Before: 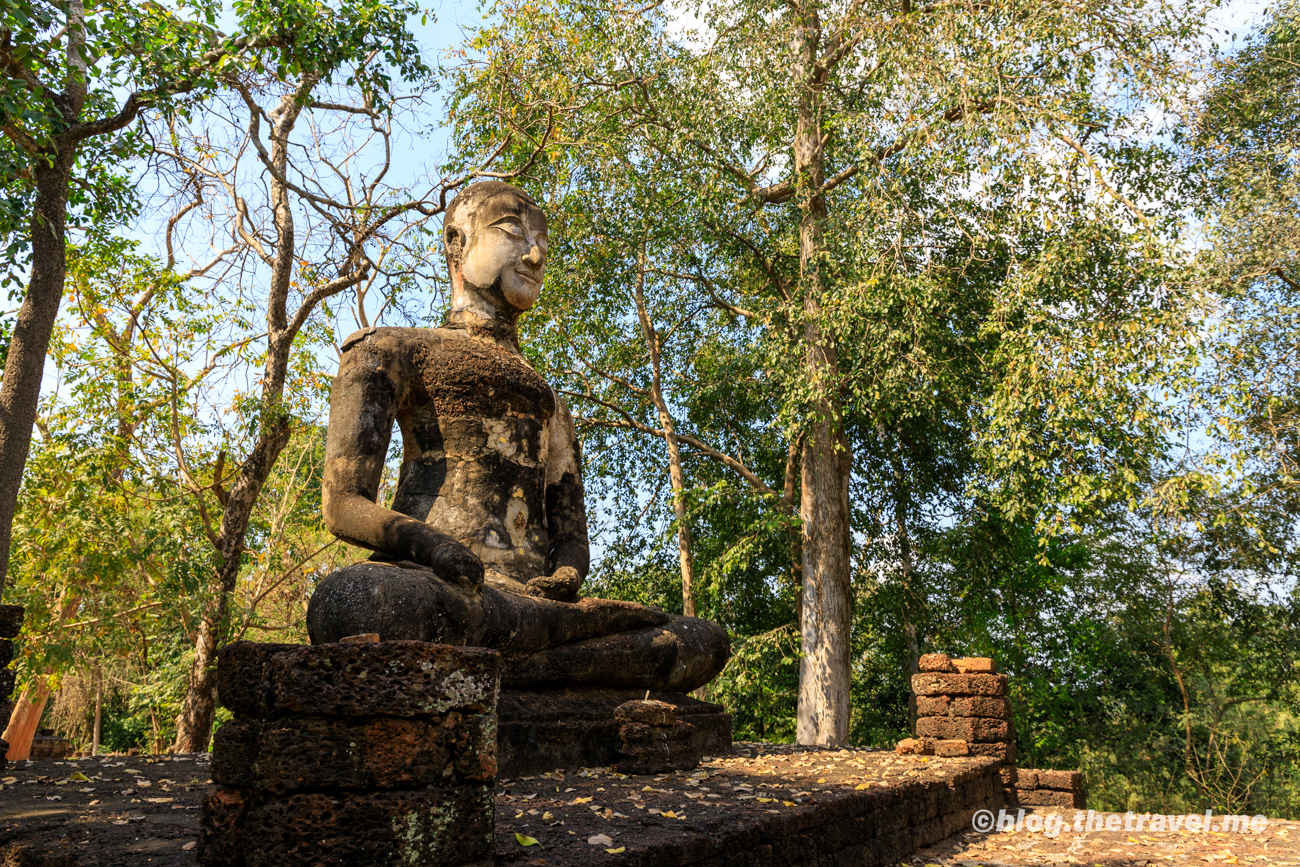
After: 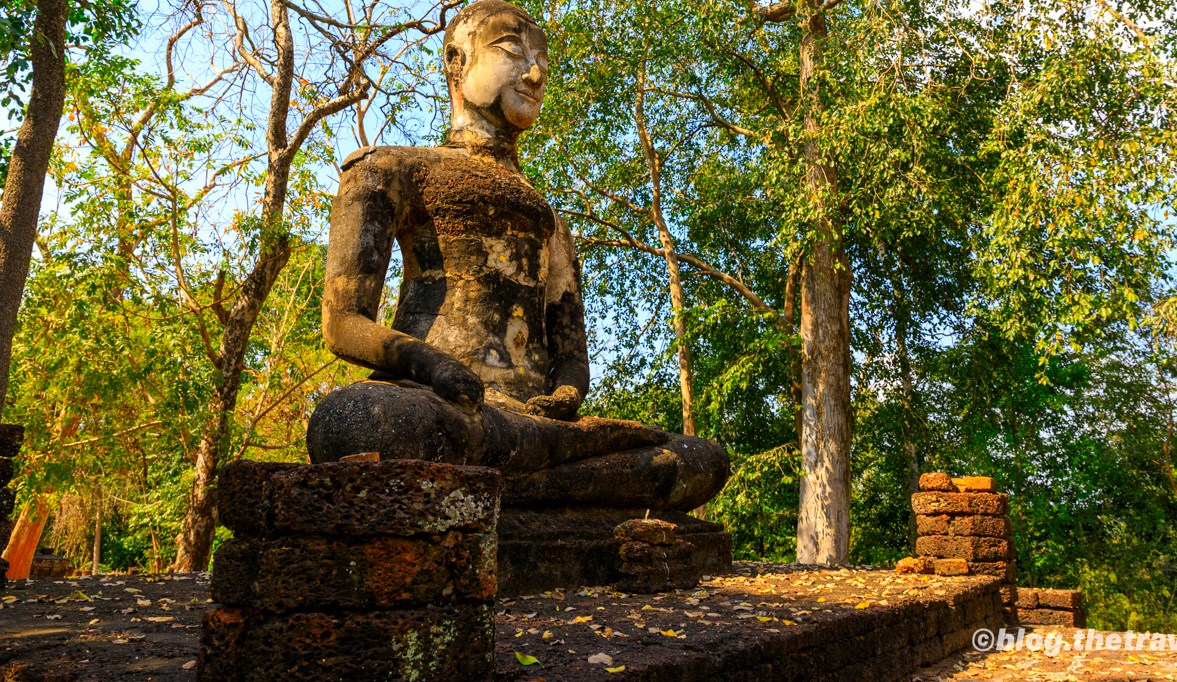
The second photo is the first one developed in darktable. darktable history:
tone equalizer: on, module defaults
contrast brightness saturation: saturation 0.5
crop: top 20.916%, right 9.437%, bottom 0.316%
